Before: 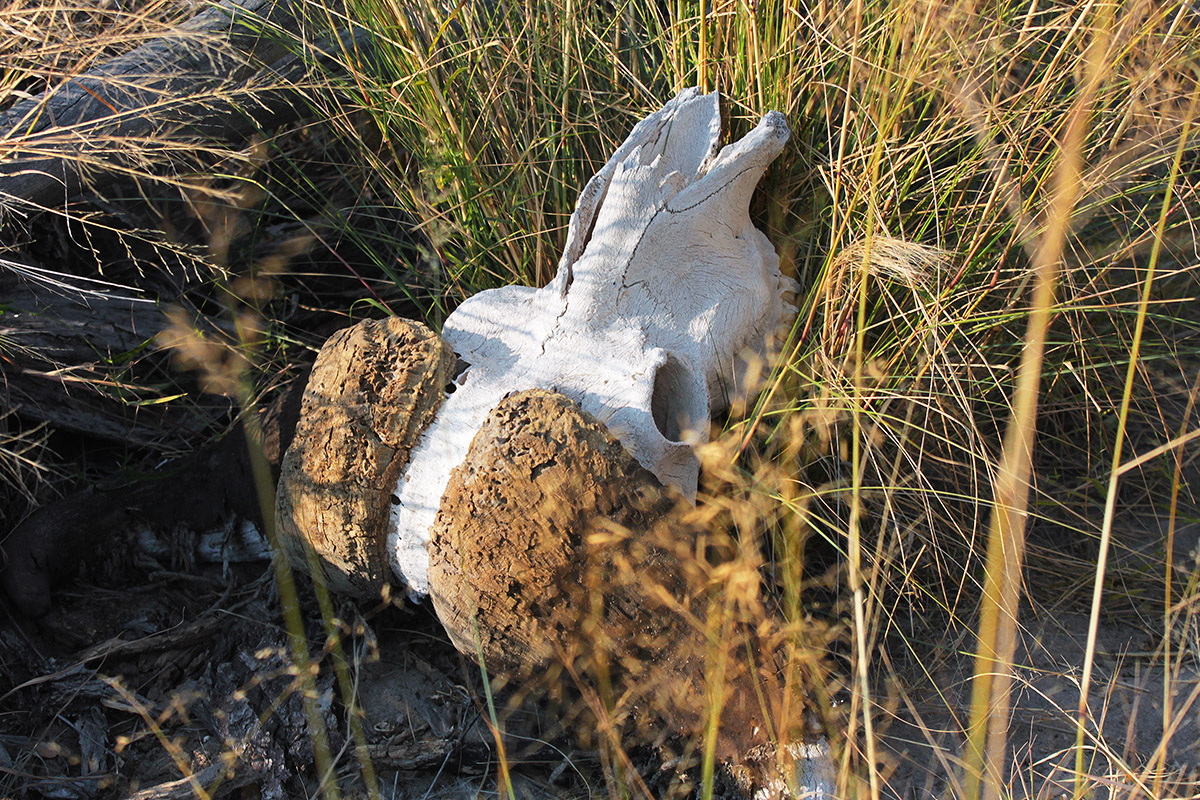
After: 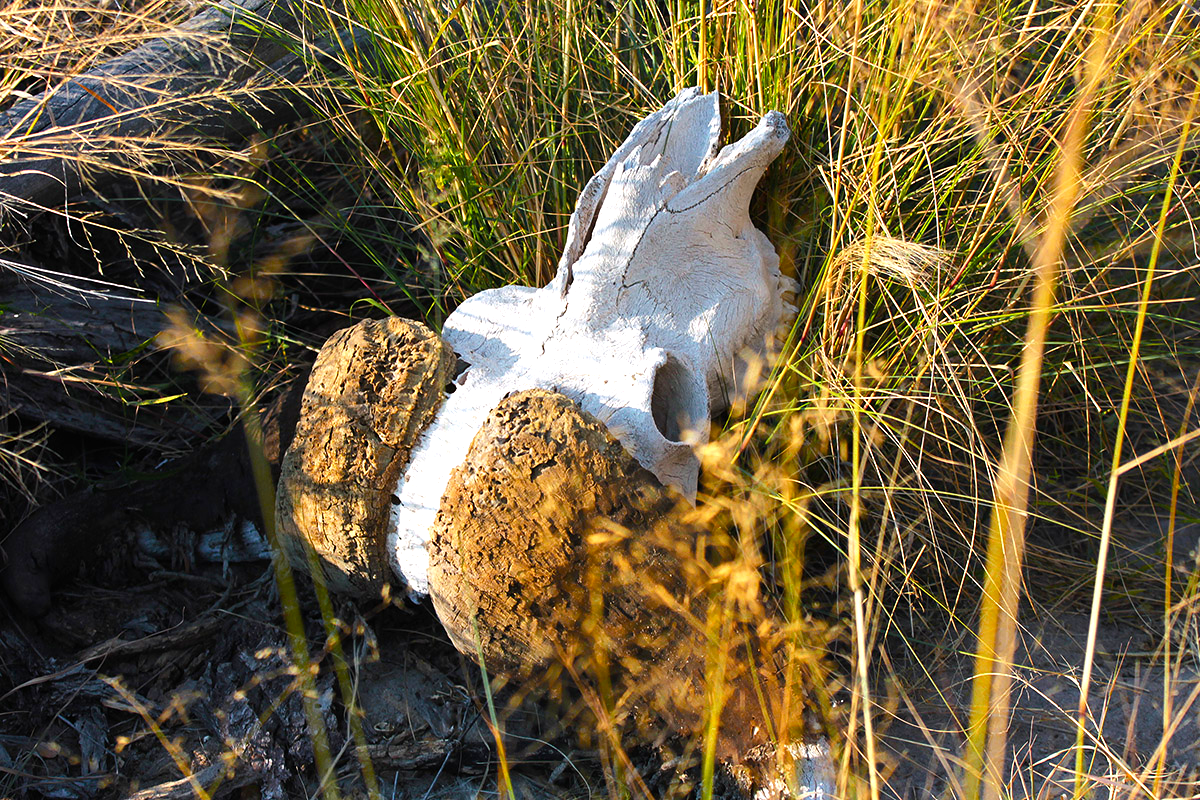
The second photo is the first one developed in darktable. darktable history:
color balance rgb: perceptual saturation grading › global saturation 20.883%, perceptual saturation grading › highlights -19.858%, perceptual saturation grading › shadows 29.687%, perceptual brilliance grading › highlights 9.667%, perceptual brilliance grading › mid-tones 5.749%, global vibrance 26.562%, contrast 6.457%
